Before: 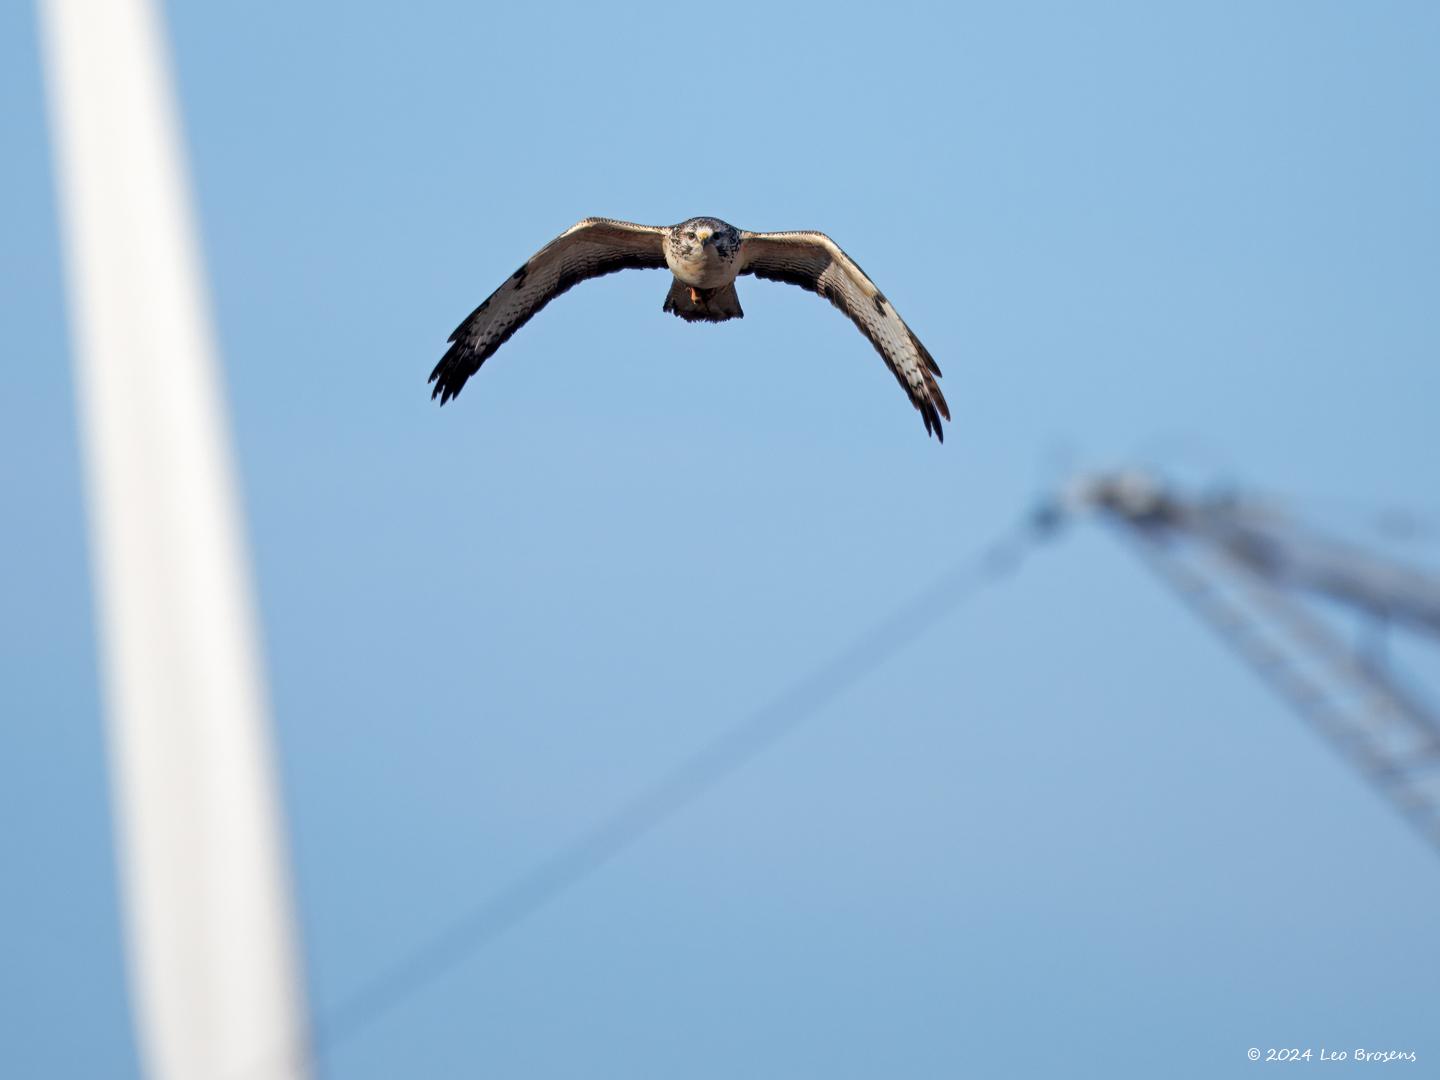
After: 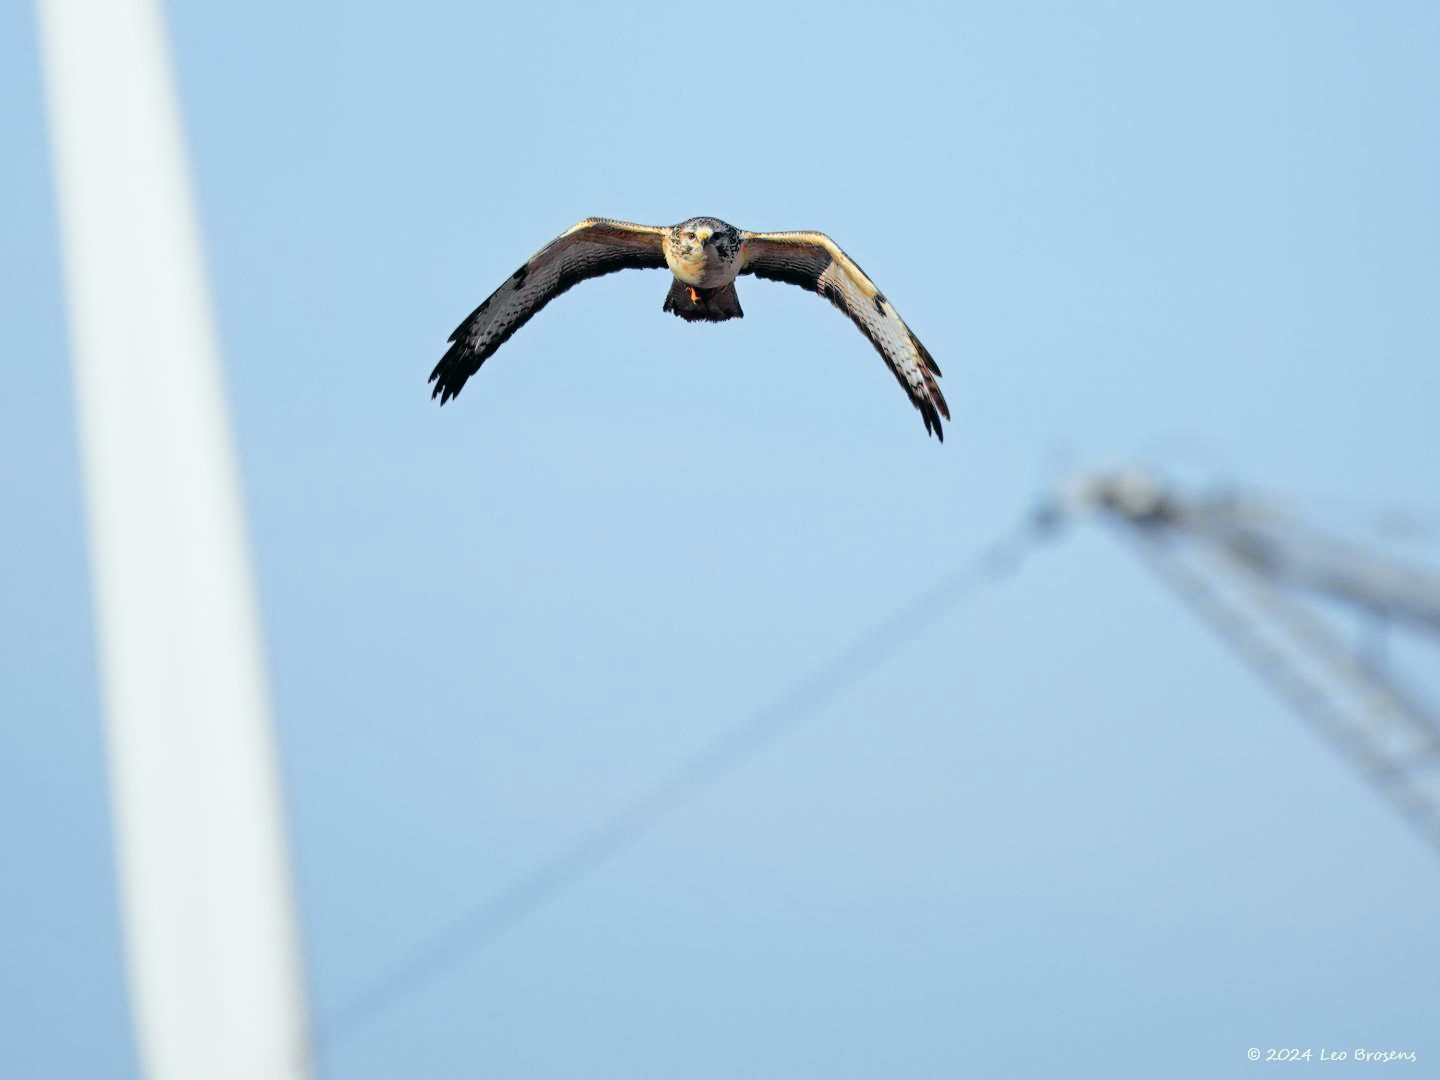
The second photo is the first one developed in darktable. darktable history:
tone curve: curves: ch0 [(0, 0.015) (0.084, 0.074) (0.162, 0.165) (0.304, 0.382) (0.466, 0.576) (0.654, 0.741) (0.848, 0.906) (0.984, 0.963)]; ch1 [(0, 0) (0.34, 0.235) (0.46, 0.46) (0.515, 0.502) (0.553, 0.567) (0.764, 0.815) (1, 1)]; ch2 [(0, 0) (0.44, 0.458) (0.479, 0.492) (0.524, 0.507) (0.547, 0.579) (0.673, 0.712) (1, 1)], color space Lab, independent channels, preserve colors none
